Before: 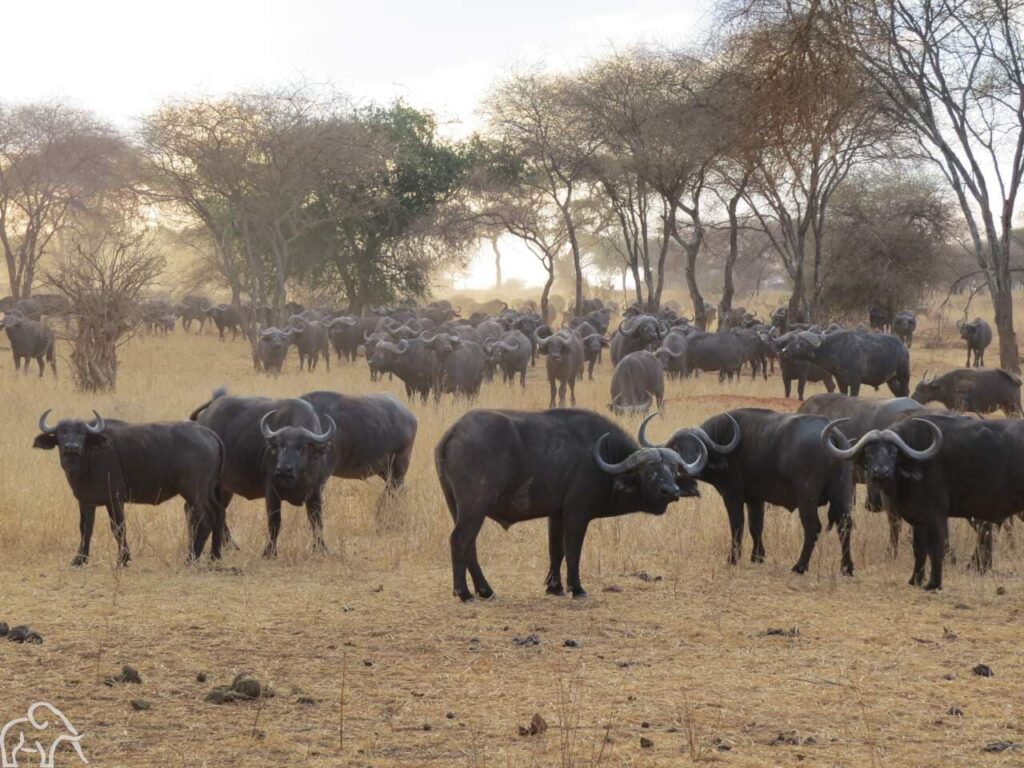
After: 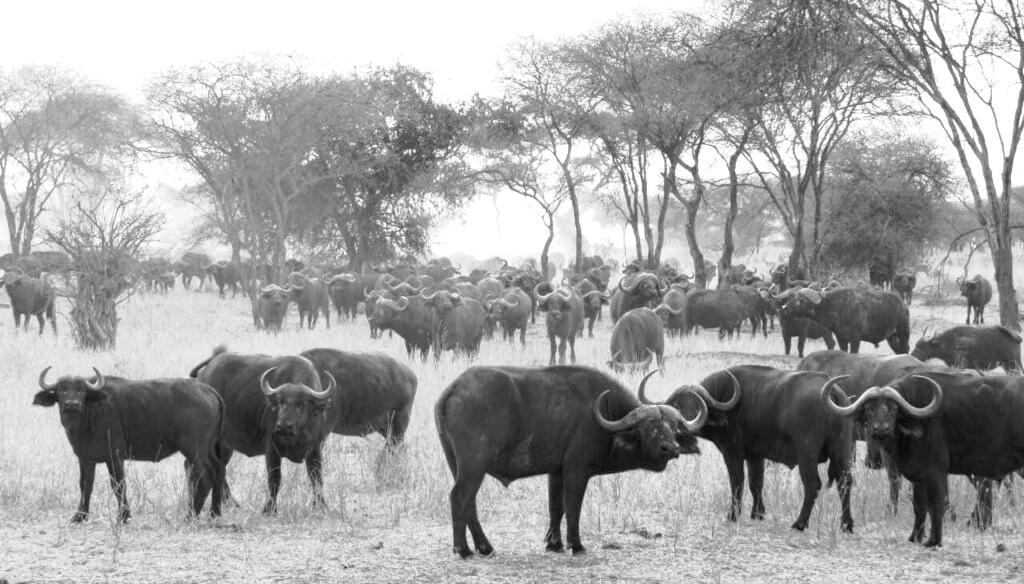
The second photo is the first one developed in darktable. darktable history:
local contrast: highlights 100%, shadows 102%, detail 119%, midtone range 0.2
crop: top 5.702%, bottom 18.193%
levels: black 3.84%, levels [0, 0.498, 1]
tone curve: curves: ch0 [(0, 0) (0.105, 0.068) (0.181, 0.185) (0.28, 0.291) (0.384, 0.404) (0.485, 0.531) (0.638, 0.681) (0.795, 0.879) (1, 0.977)]; ch1 [(0, 0) (0.161, 0.092) (0.35, 0.33) (0.379, 0.401) (0.456, 0.469) (0.504, 0.5) (0.512, 0.514) (0.58, 0.597) (0.635, 0.646) (1, 1)]; ch2 [(0, 0) (0.371, 0.362) (0.437, 0.437) (0.5, 0.5) (0.53, 0.523) (0.56, 0.58) (0.622, 0.606) (1, 1)], color space Lab, linked channels, preserve colors none
color zones: curves: ch1 [(0, -0.014) (0.143, -0.013) (0.286, -0.013) (0.429, -0.016) (0.571, -0.019) (0.714, -0.015) (0.857, 0.002) (1, -0.014)]
color balance rgb: perceptual saturation grading › global saturation 20%, perceptual saturation grading › highlights -50.549%, perceptual saturation grading › shadows 30.749%, global vibrance 20%
tone equalizer: -8 EV -0.738 EV, -7 EV -0.703 EV, -6 EV -0.614 EV, -5 EV -0.409 EV, -3 EV 0.369 EV, -2 EV 0.6 EV, -1 EV 0.699 EV, +0 EV 0.731 EV, smoothing diameter 24.89%, edges refinement/feathering 8.79, preserve details guided filter
